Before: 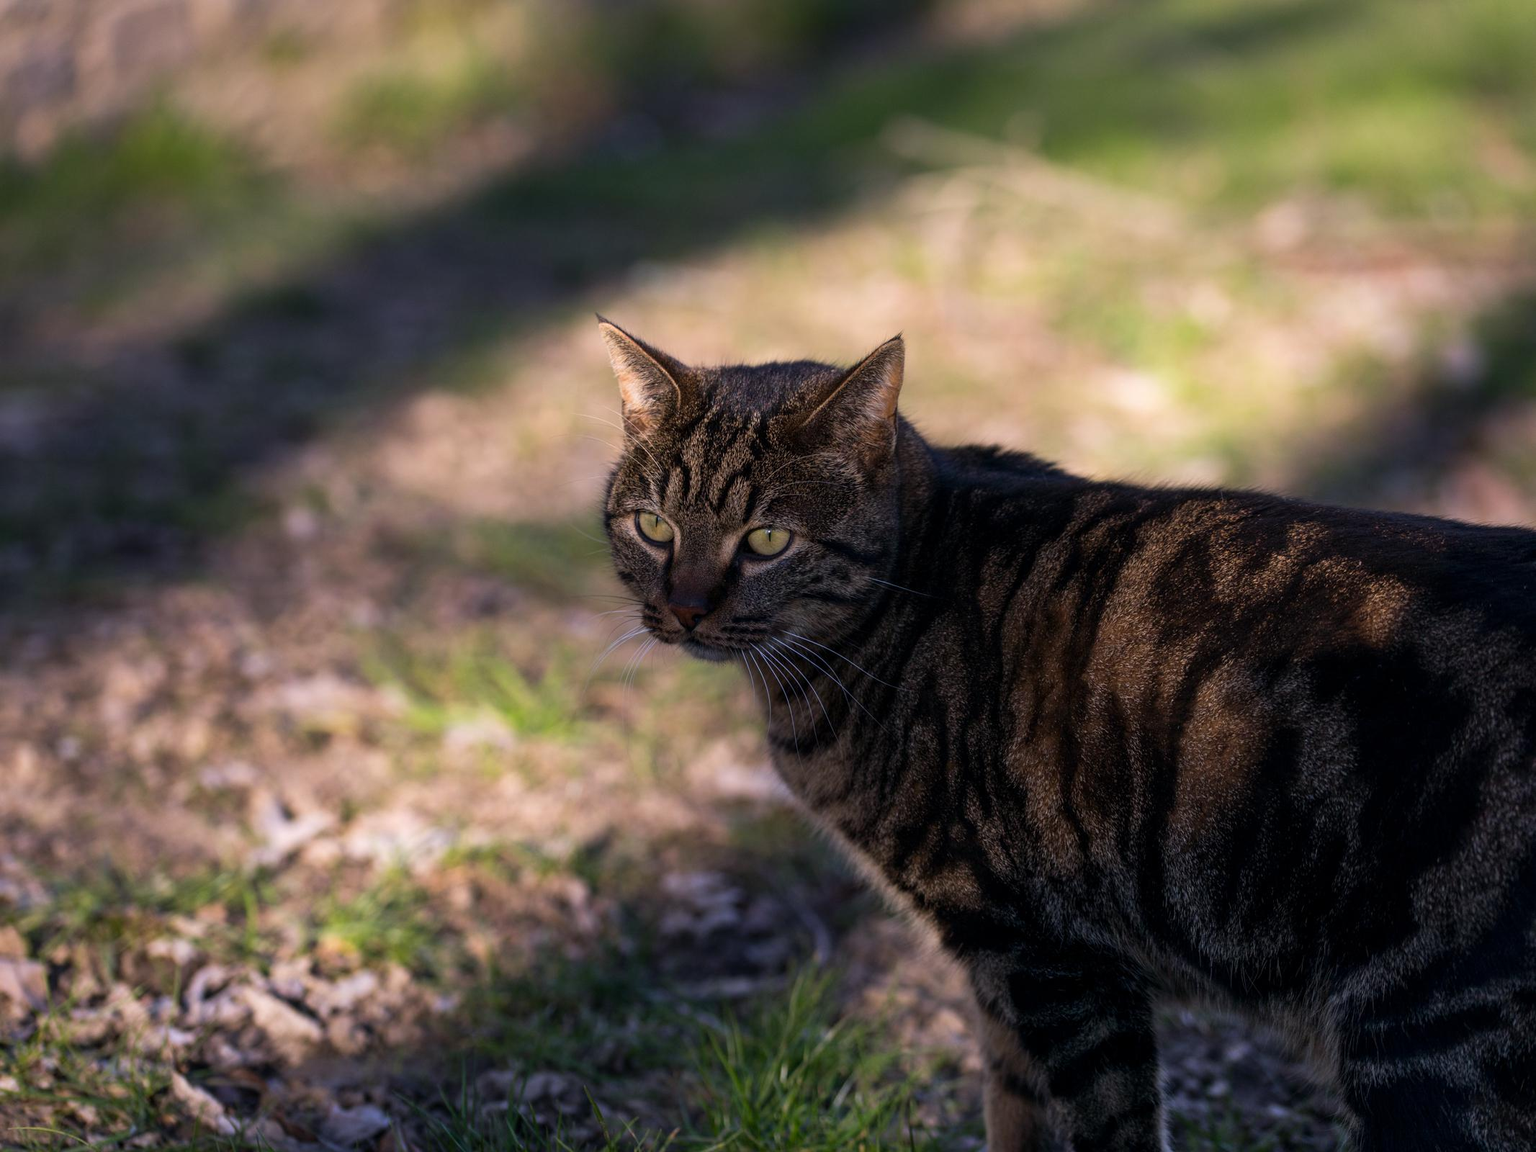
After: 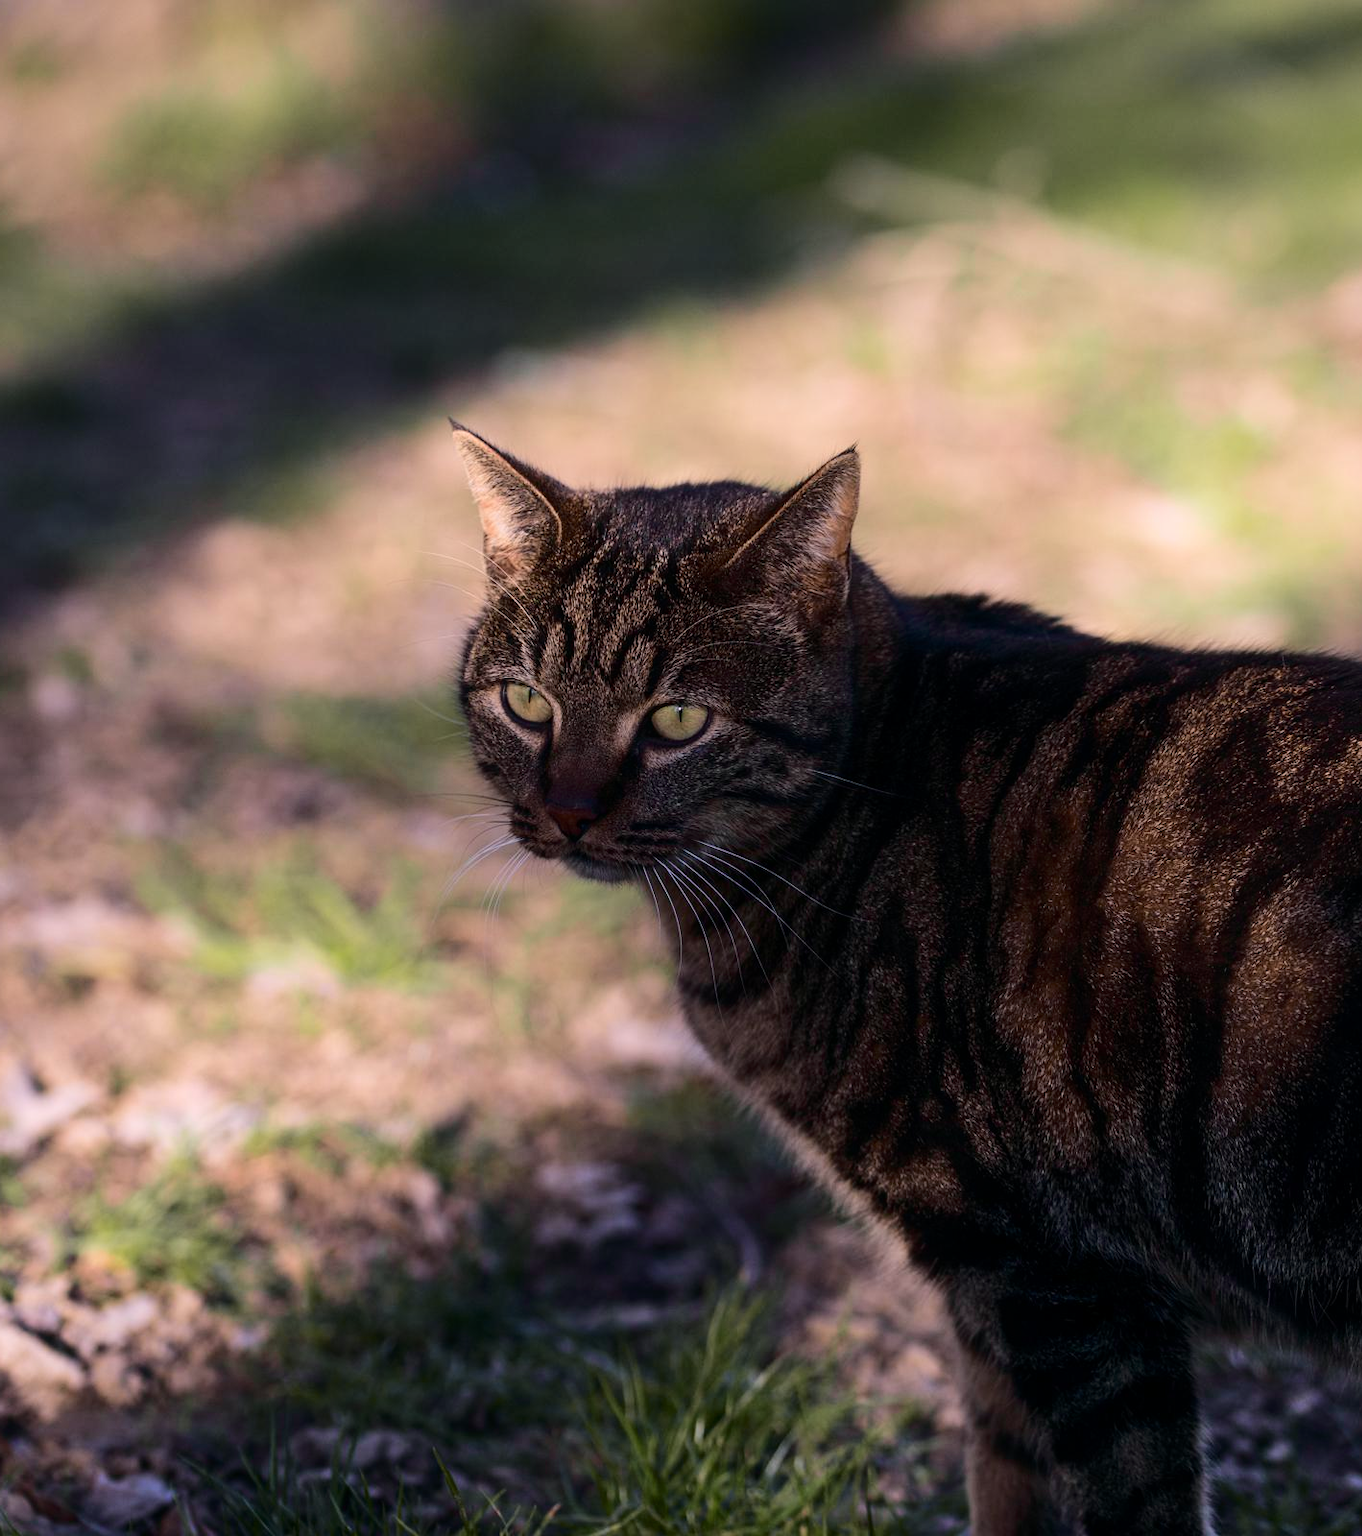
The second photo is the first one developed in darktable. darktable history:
crop: left 16.899%, right 16.556%
tone curve: curves: ch0 [(0, 0) (0.105, 0.068) (0.181, 0.14) (0.28, 0.259) (0.384, 0.404) (0.485, 0.531) (0.638, 0.681) (0.87, 0.883) (1, 0.977)]; ch1 [(0, 0) (0.161, 0.092) (0.35, 0.33) (0.379, 0.401) (0.456, 0.469) (0.501, 0.499) (0.516, 0.524) (0.562, 0.569) (0.635, 0.646) (1, 1)]; ch2 [(0, 0) (0.371, 0.362) (0.437, 0.437) (0.5, 0.5) (0.53, 0.524) (0.56, 0.561) (0.622, 0.606) (1, 1)], color space Lab, independent channels, preserve colors none
rotate and perspective: automatic cropping original format, crop left 0, crop top 0
contrast equalizer: y [[0.5, 0.5, 0.472, 0.5, 0.5, 0.5], [0.5 ×6], [0.5 ×6], [0 ×6], [0 ×6]]
